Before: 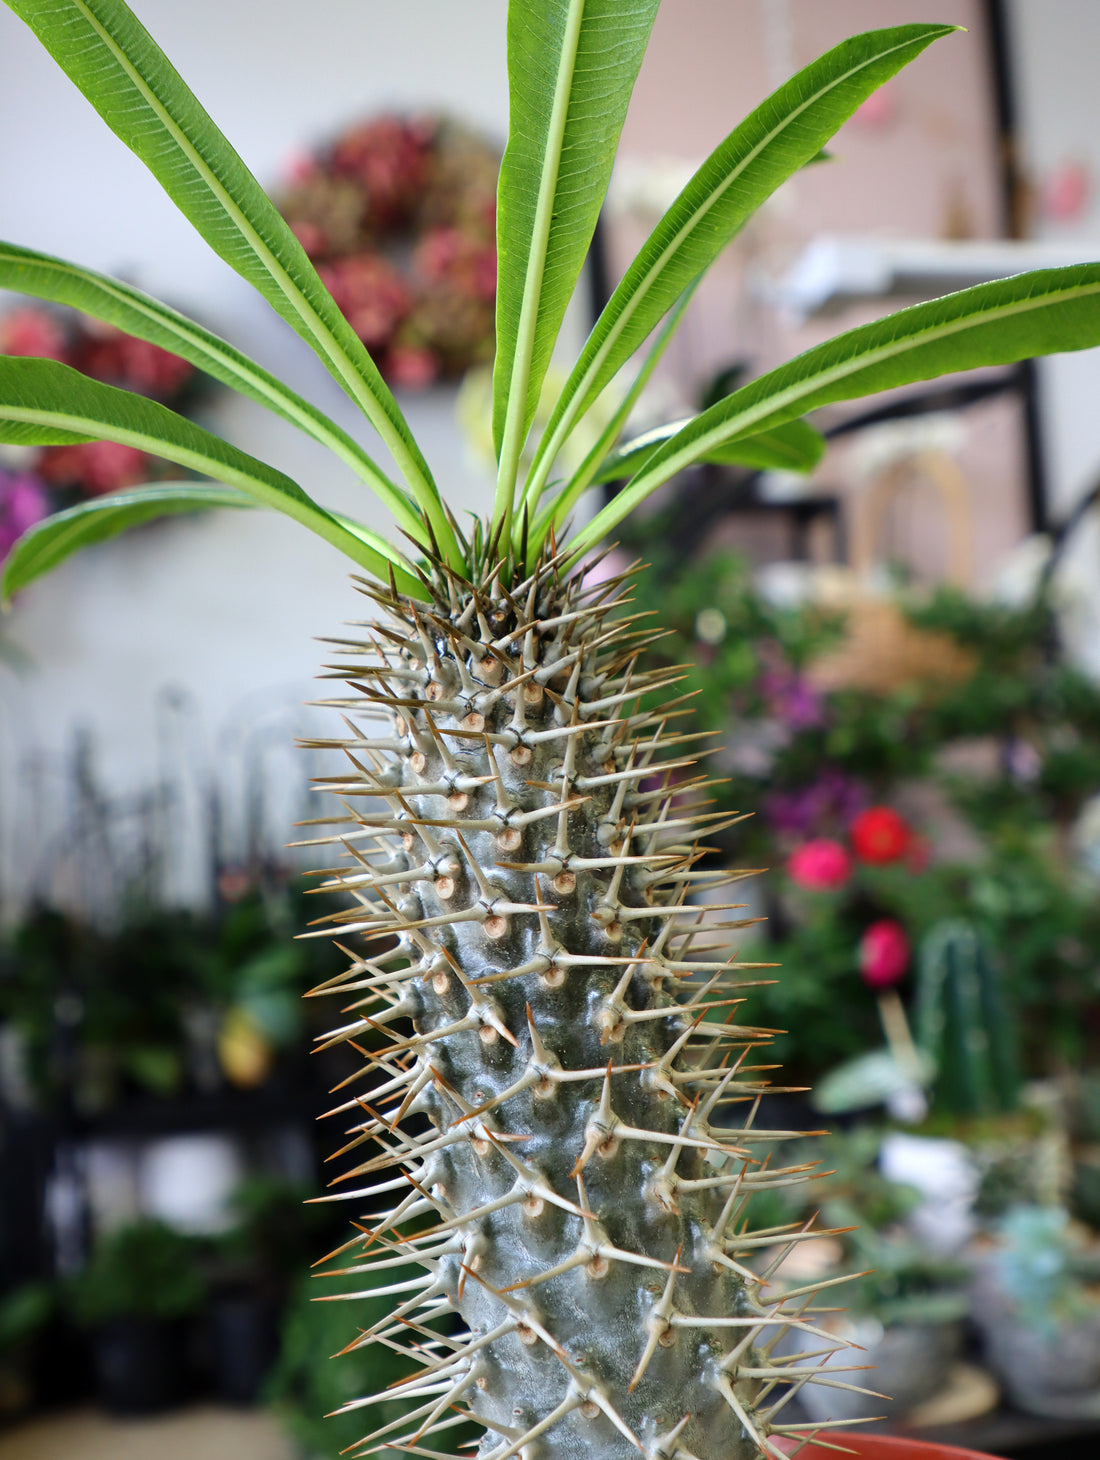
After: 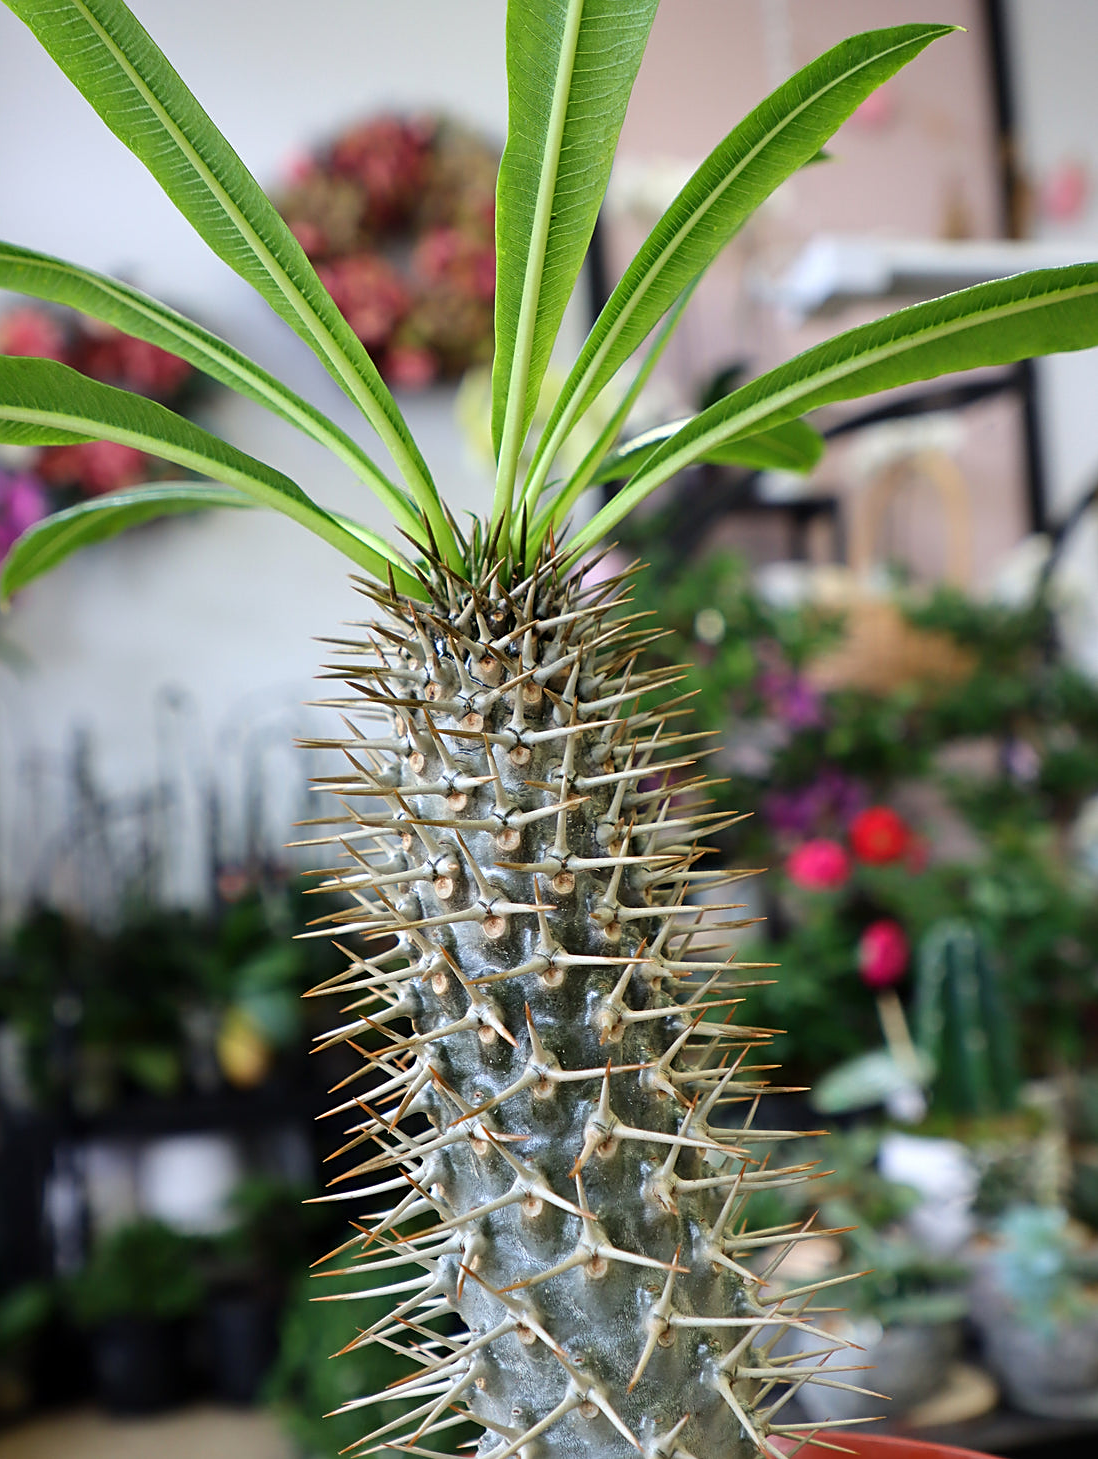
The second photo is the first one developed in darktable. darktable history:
crop and rotate: left 0.126%
sharpen: on, module defaults
